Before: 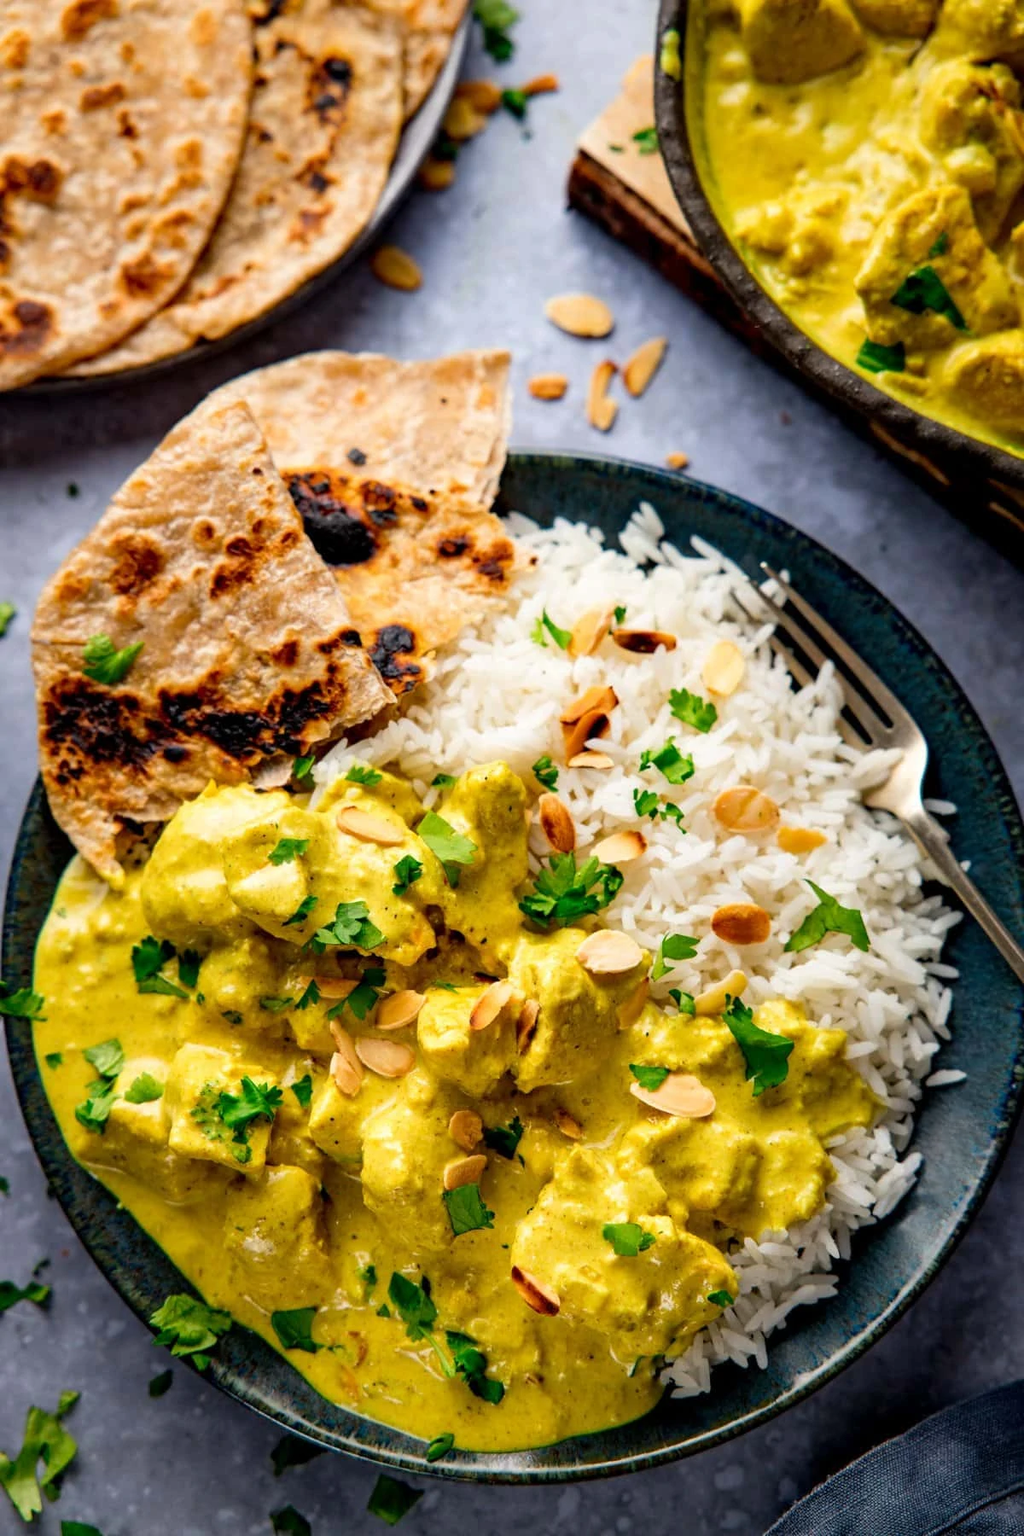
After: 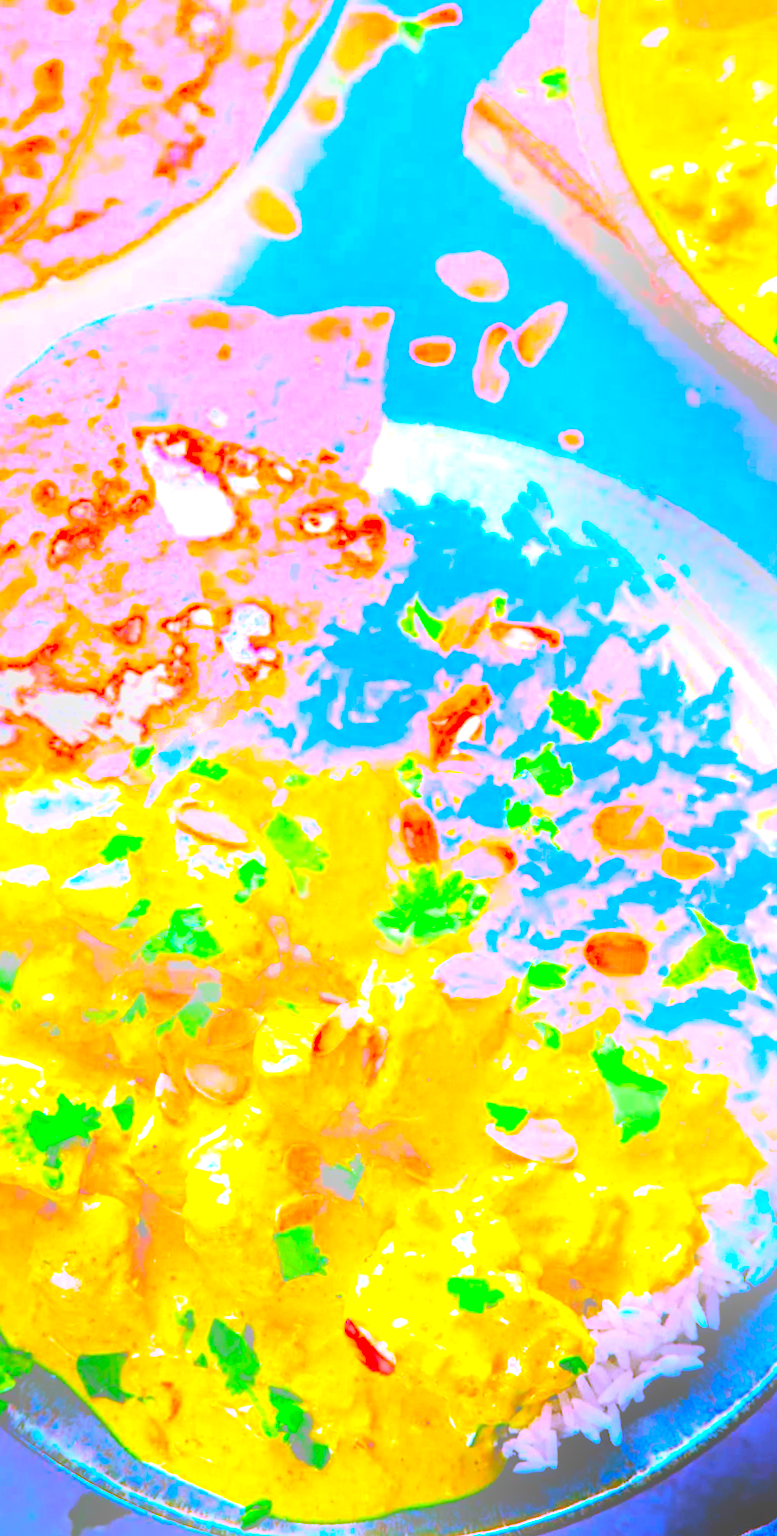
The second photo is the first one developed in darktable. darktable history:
exposure: black level correction 0, exposure 0.7 EV, compensate exposure bias true, compensate highlight preservation false
tone equalizer: -8 EV -0.75 EV, -7 EV -0.7 EV, -6 EV -0.6 EV, -5 EV -0.4 EV, -3 EV 0.4 EV, -2 EV 0.6 EV, -1 EV 0.7 EV, +0 EV 0.75 EV, edges refinement/feathering 500, mask exposure compensation -1.57 EV, preserve details no
rotate and perspective: rotation -0.45°, automatic cropping original format, crop left 0.008, crop right 0.992, crop top 0.012, crop bottom 0.988
crop and rotate: angle -3.27°, left 14.277%, top 0.028%, right 10.766%, bottom 0.028%
white balance: red 0.98, blue 1.61
color correction: highlights a* 1.59, highlights b* -1.7, saturation 2.48
bloom: size 38%, threshold 95%, strength 30%
